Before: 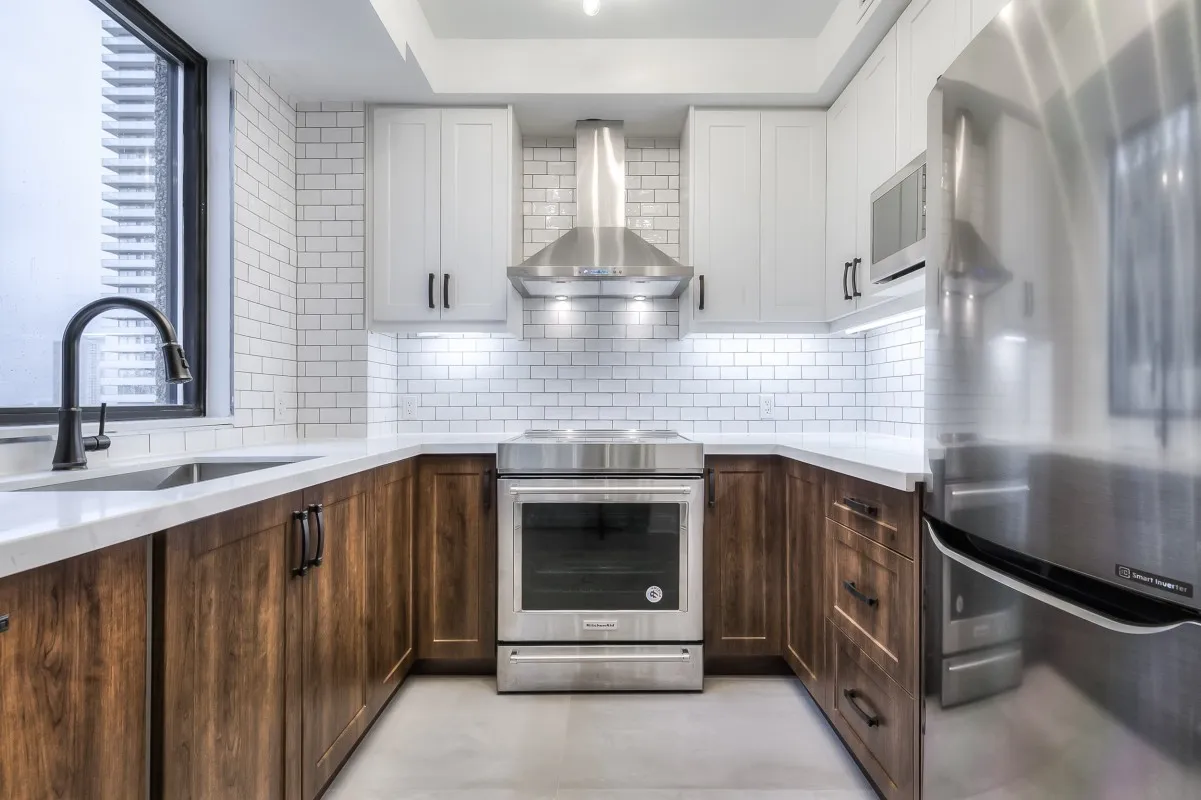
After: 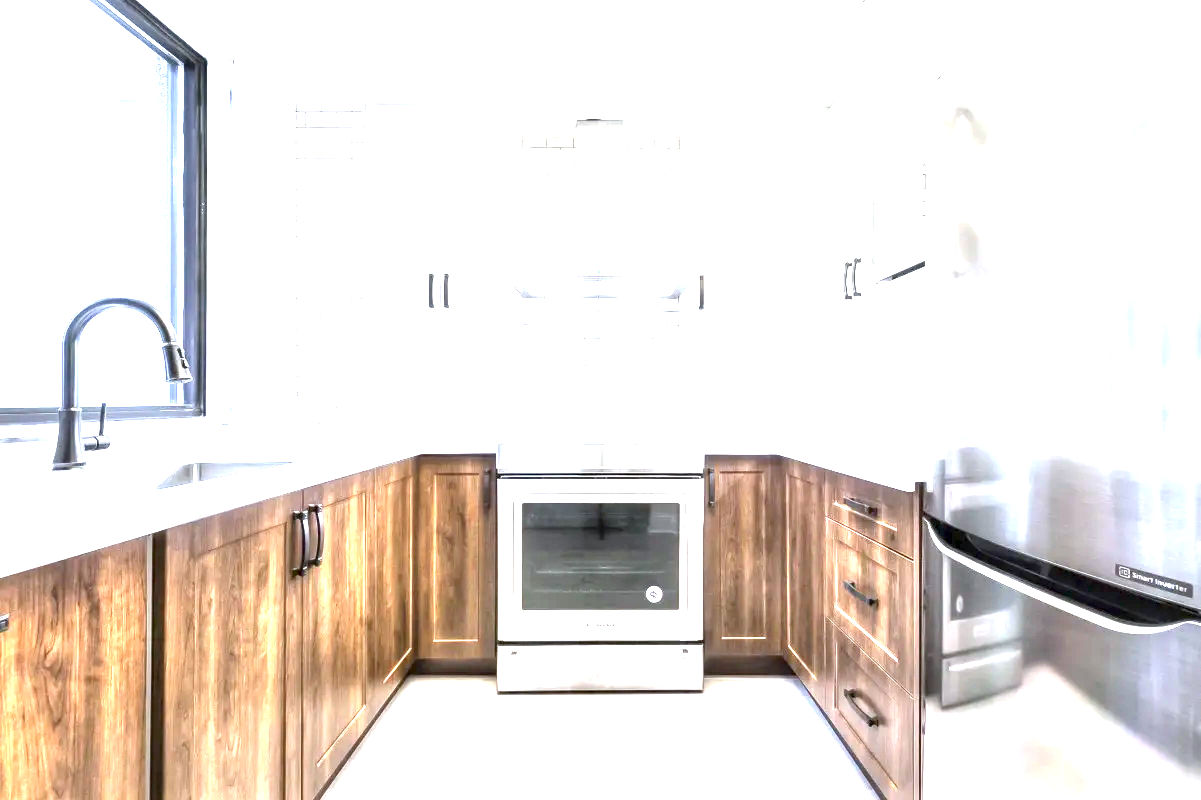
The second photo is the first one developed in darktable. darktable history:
exposure: black level correction 0.001, exposure 2.607 EV, compensate exposure bias true, compensate highlight preservation false
white balance: red 0.98, blue 1.034
